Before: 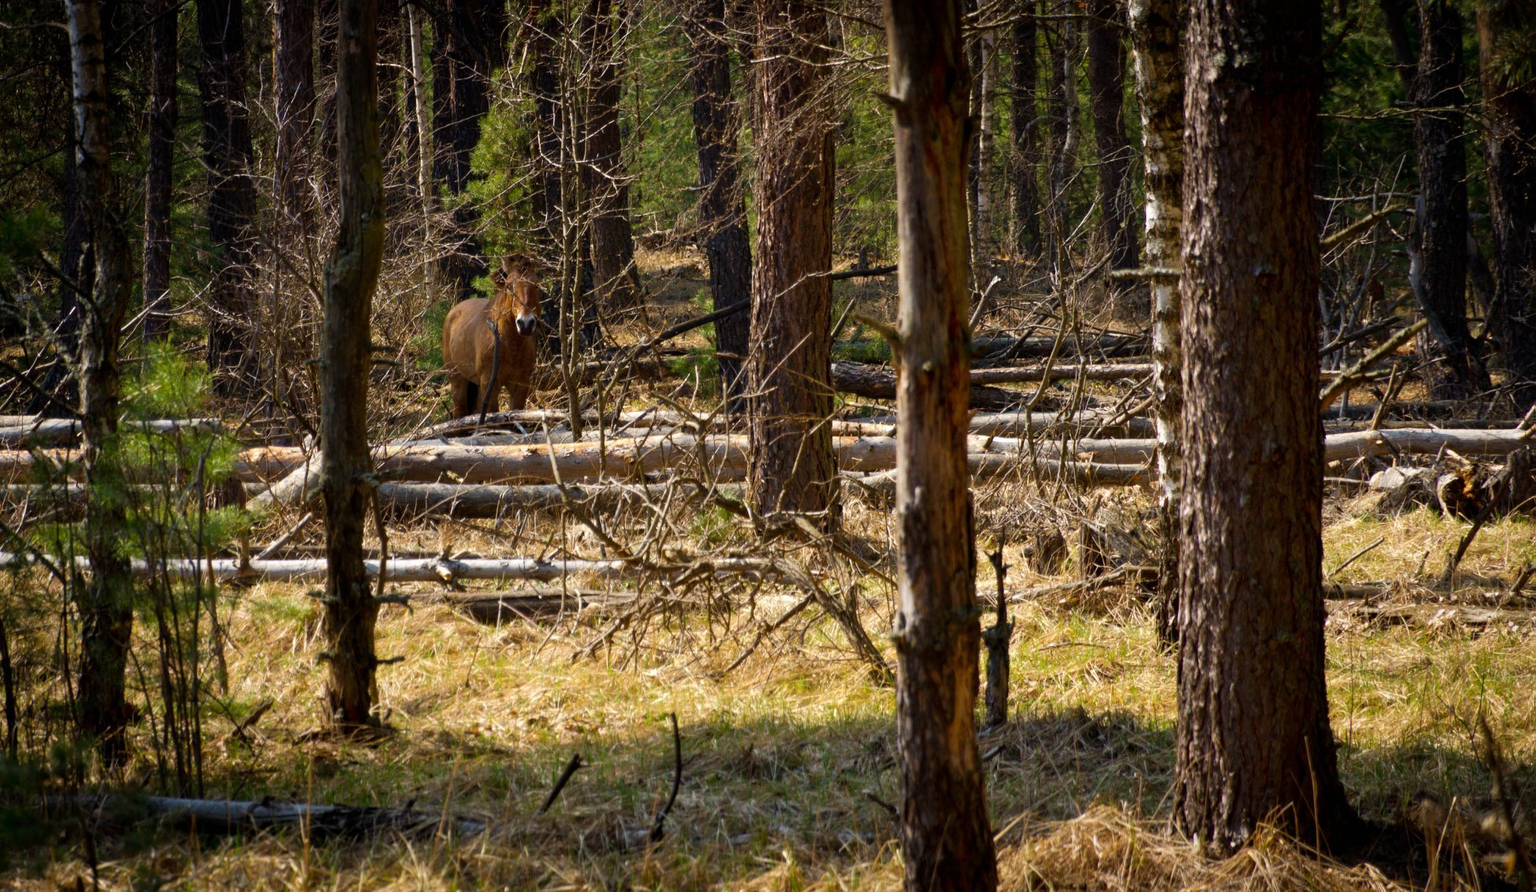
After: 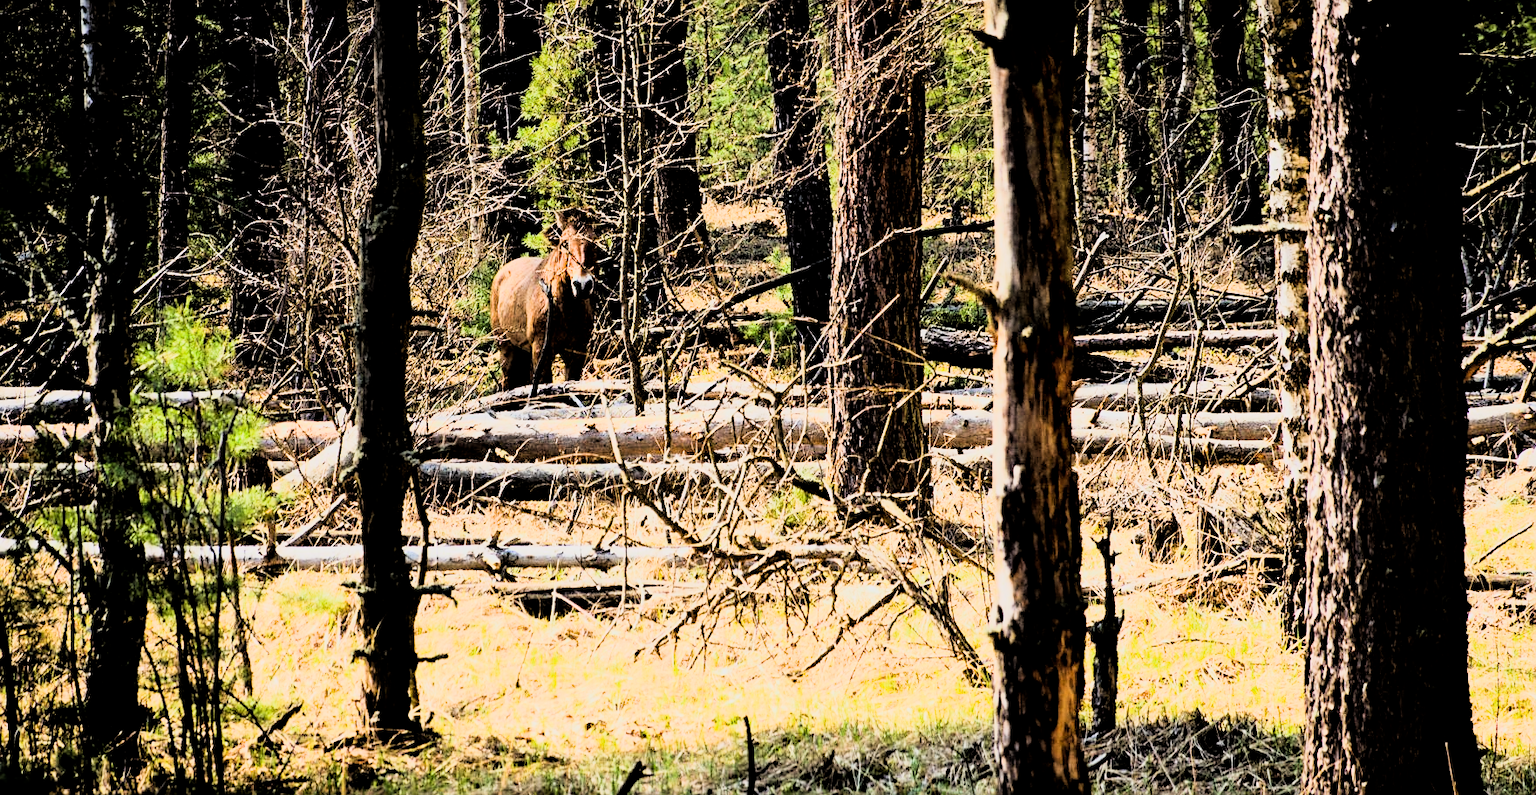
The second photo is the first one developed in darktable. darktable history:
filmic rgb: black relative exposure -5 EV, white relative exposure 3.5 EV, hardness 3.19, contrast 1.2, highlights saturation mix -50%
crop: top 7.49%, right 9.717%, bottom 11.943%
local contrast: mode bilateral grid, contrast 20, coarseness 50, detail 120%, midtone range 0.2
exposure: black level correction 0, exposure 0.7 EV, compensate exposure bias true, compensate highlight preservation false
rgb curve: curves: ch0 [(0, 0) (0.21, 0.15) (0.24, 0.21) (0.5, 0.75) (0.75, 0.96) (0.89, 0.99) (1, 1)]; ch1 [(0, 0.02) (0.21, 0.13) (0.25, 0.2) (0.5, 0.67) (0.75, 0.9) (0.89, 0.97) (1, 1)]; ch2 [(0, 0.02) (0.21, 0.13) (0.25, 0.2) (0.5, 0.67) (0.75, 0.9) (0.89, 0.97) (1, 1)], compensate middle gray true
sharpen: on, module defaults
